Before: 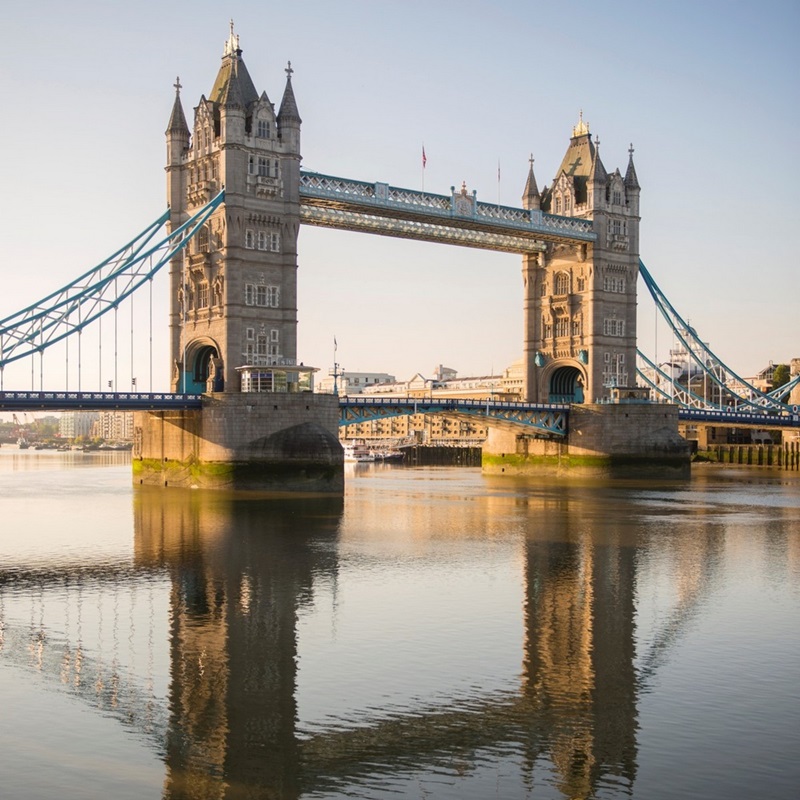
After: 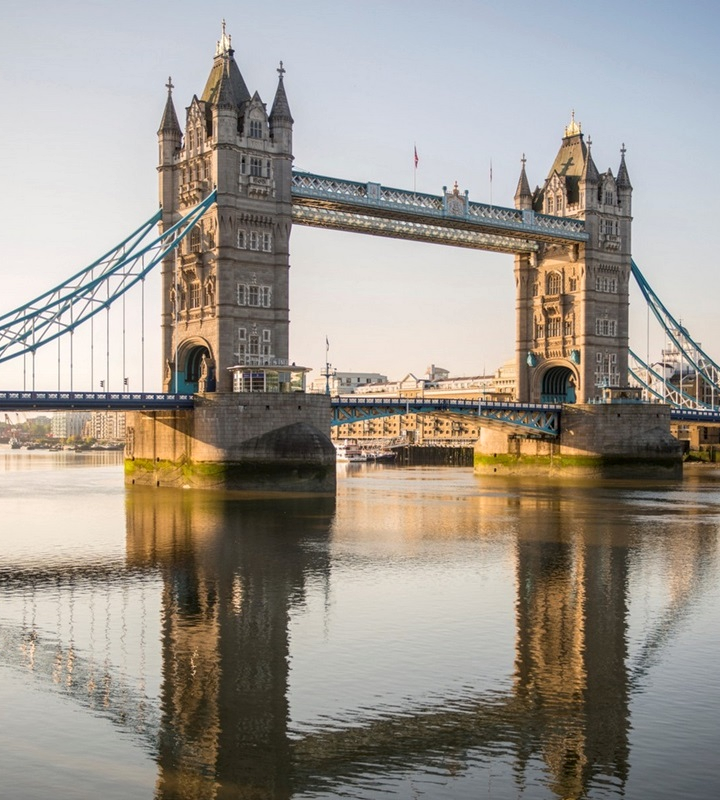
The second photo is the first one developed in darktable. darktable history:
local contrast: on, module defaults
crop and rotate: left 1.059%, right 8.833%
